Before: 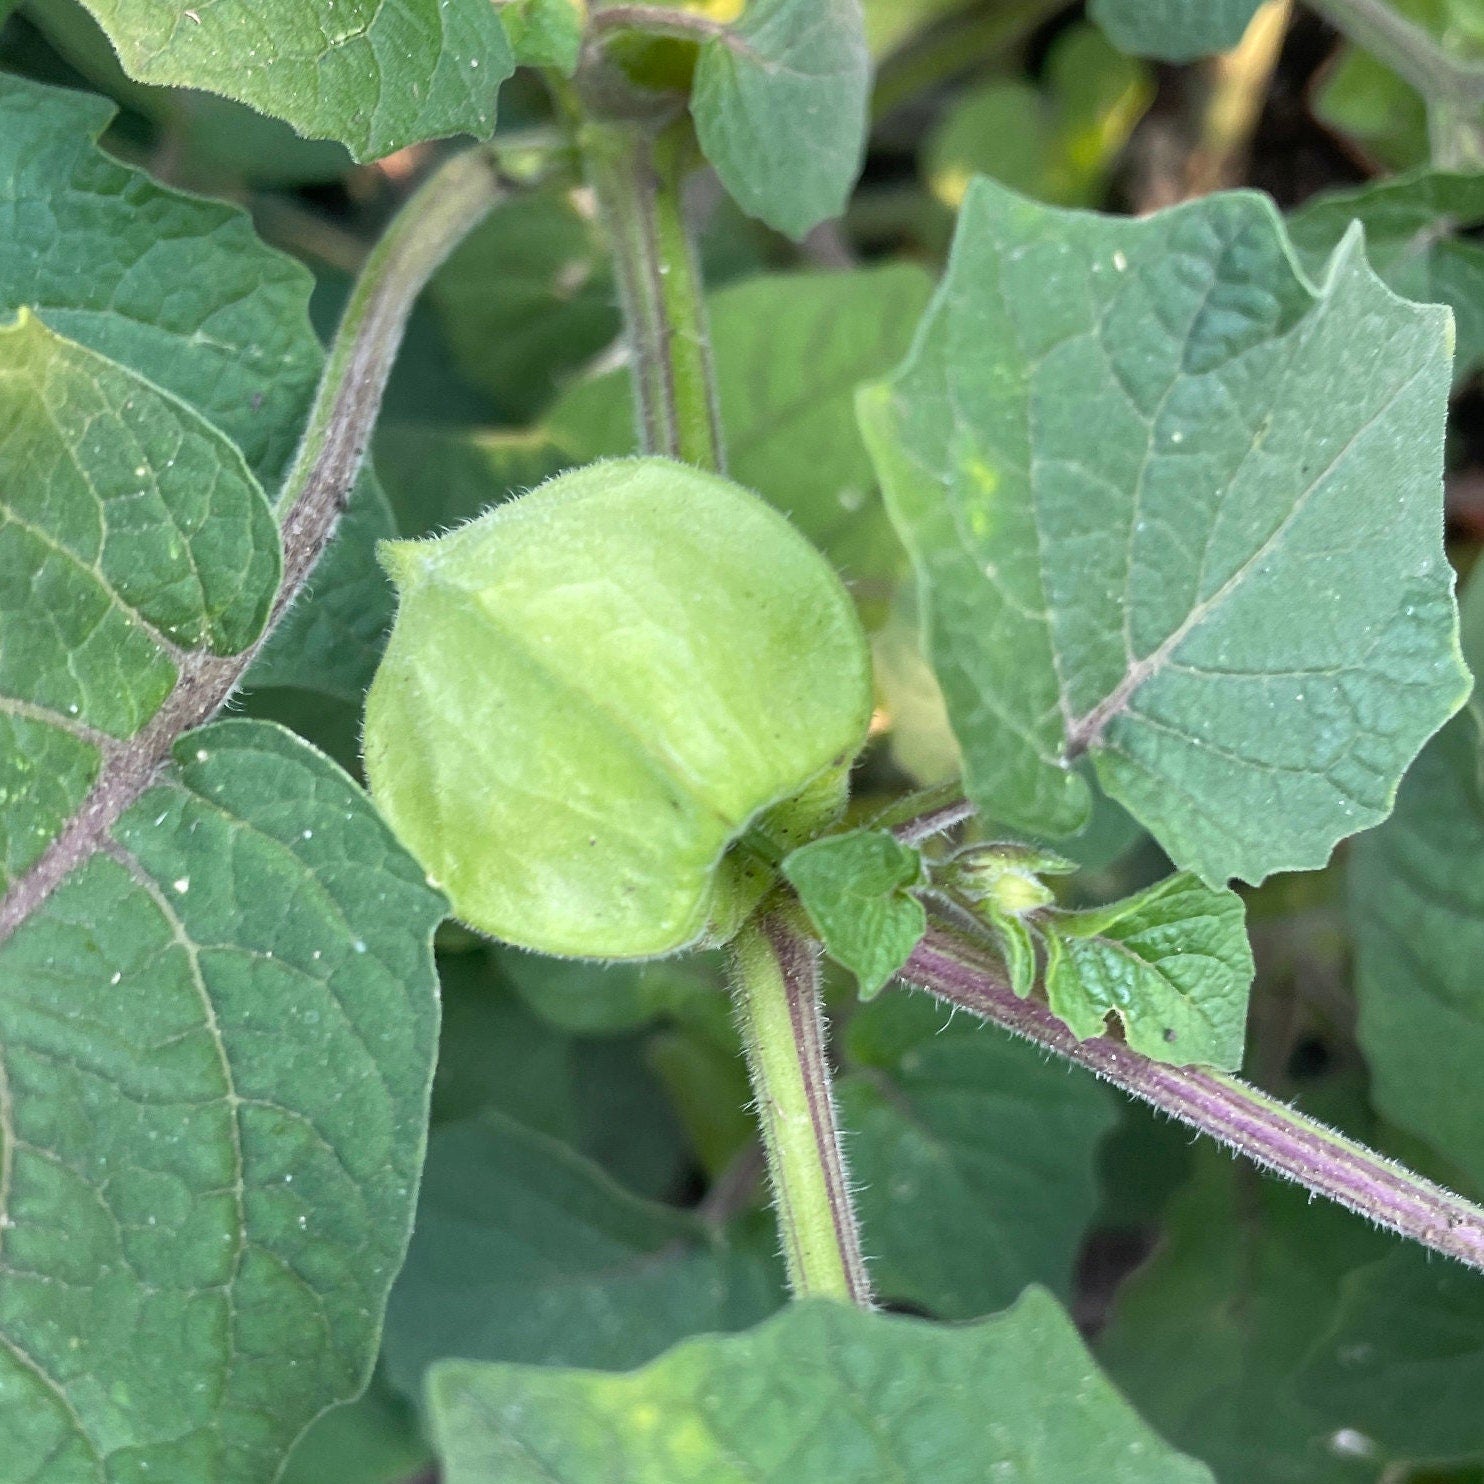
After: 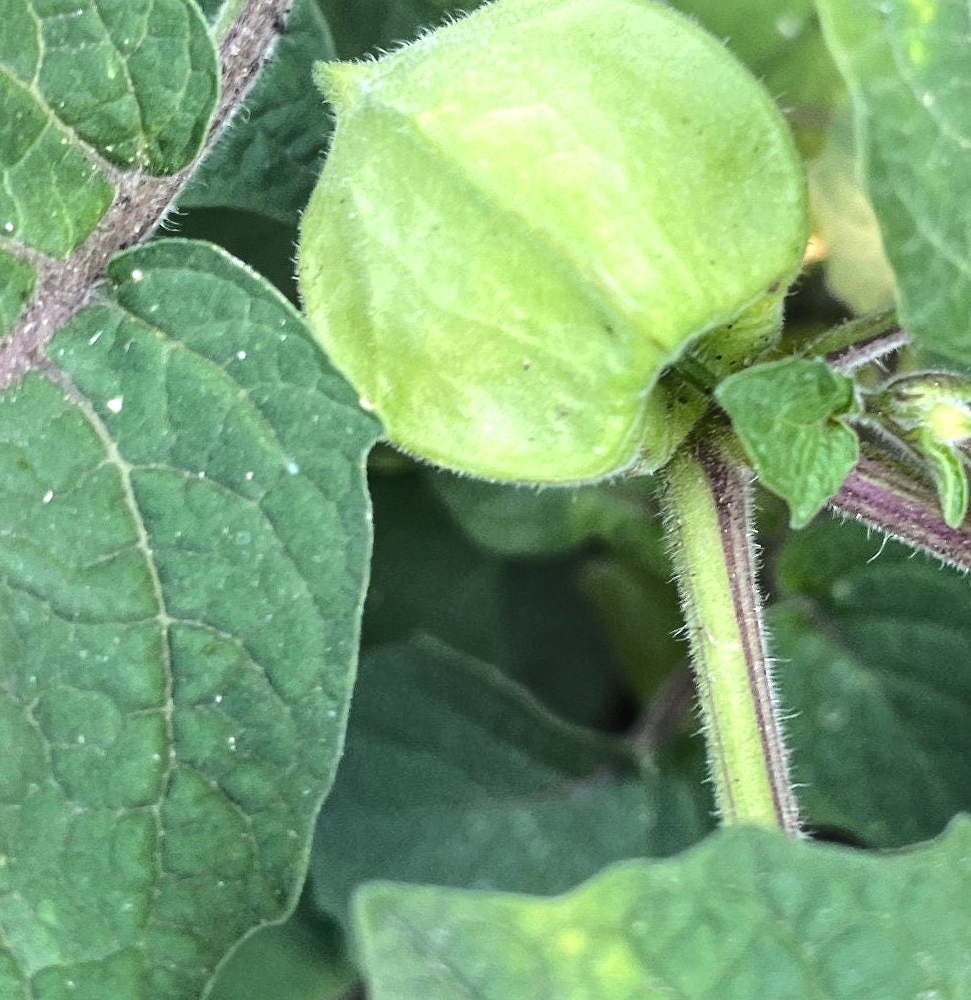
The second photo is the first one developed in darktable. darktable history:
crop and rotate: angle -0.682°, left 3.902%, top 31.761%, right 29.858%
local contrast: detail 110%
base curve: curves: ch0 [(0, 0) (0.073, 0.04) (0.157, 0.139) (0.492, 0.492) (0.758, 0.758) (1, 1)]
tone equalizer: -8 EV -0.426 EV, -7 EV -0.354 EV, -6 EV -0.318 EV, -5 EV -0.239 EV, -3 EV 0.216 EV, -2 EV 0.31 EV, -1 EV 0.407 EV, +0 EV 0.415 EV, edges refinement/feathering 500, mask exposure compensation -1.57 EV, preserve details no
exposure: compensate exposure bias true, compensate highlight preservation false
